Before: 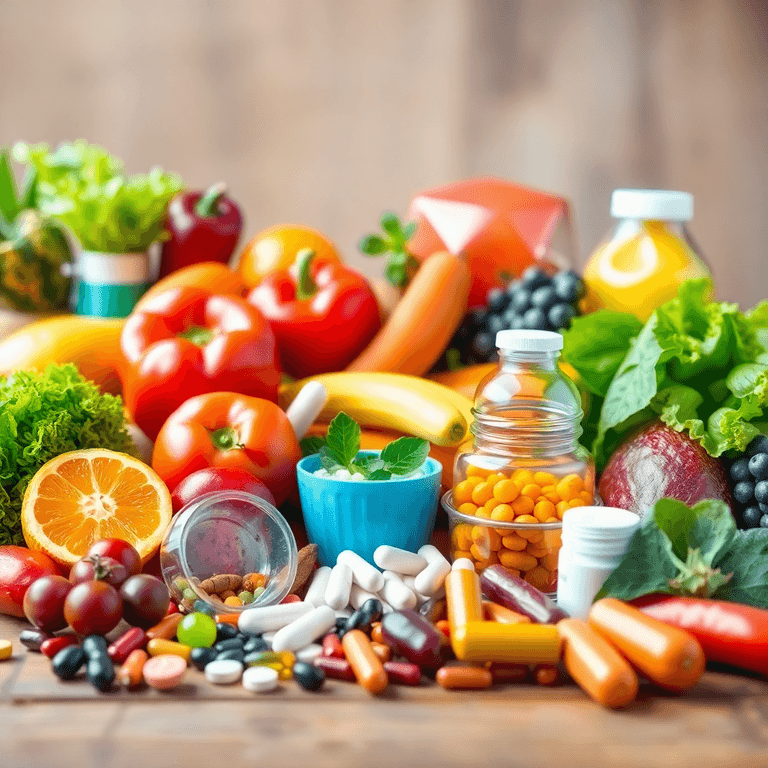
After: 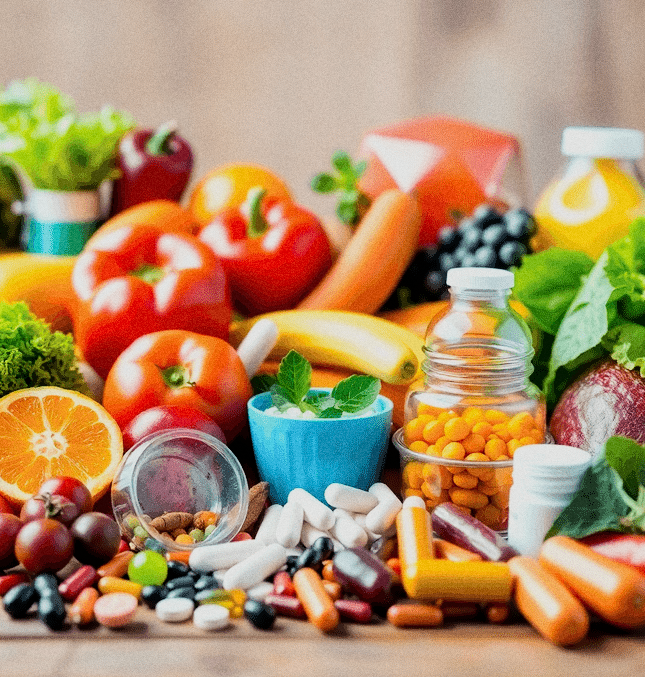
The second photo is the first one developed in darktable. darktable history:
grain: coarseness 0.47 ISO
crop: left 6.446%, top 8.188%, right 9.538%, bottom 3.548%
filmic rgb: black relative exposure -5 EV, hardness 2.88, contrast 1.3, highlights saturation mix -30%
